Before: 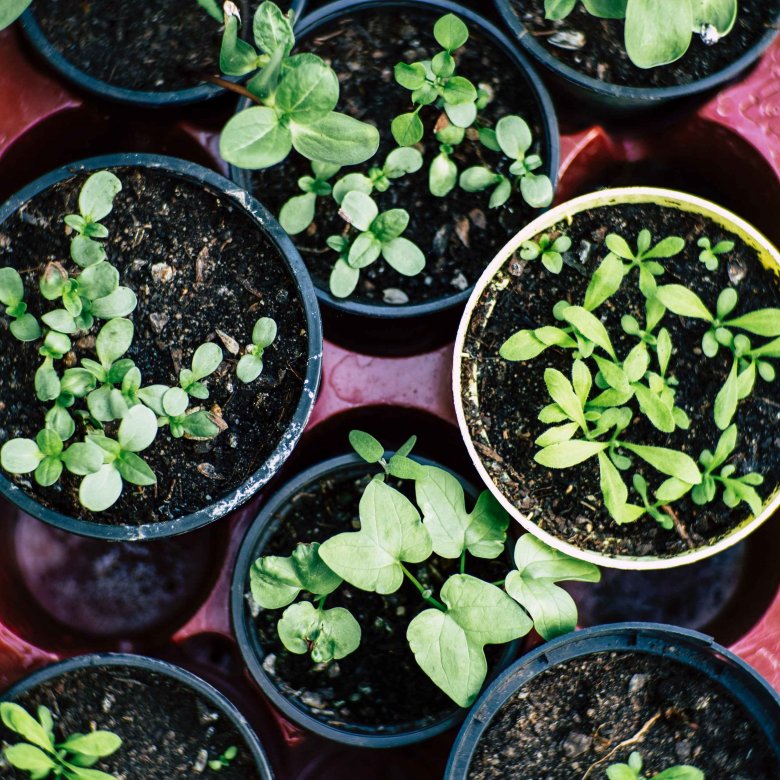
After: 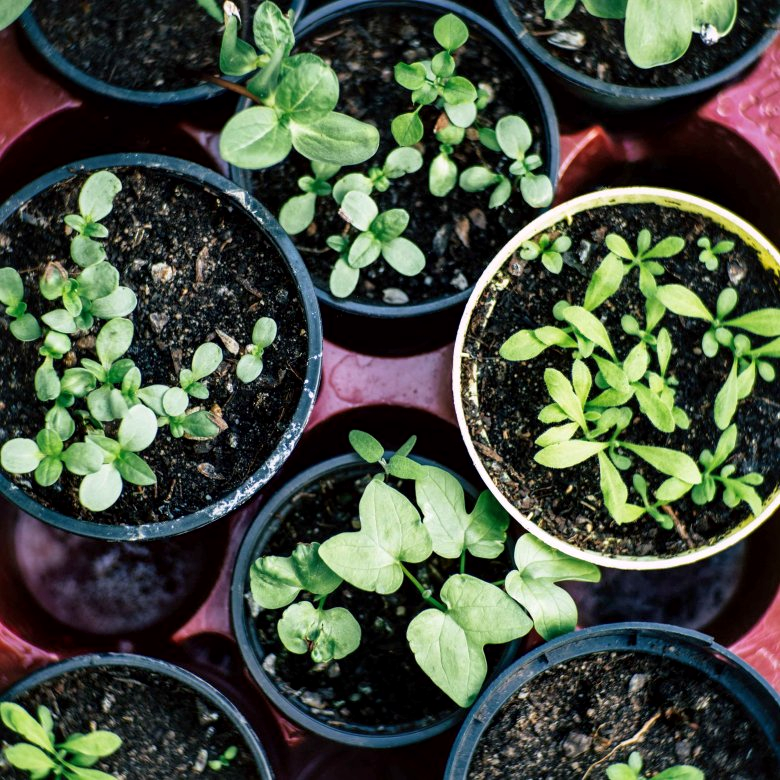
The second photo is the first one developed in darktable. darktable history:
local contrast: mode bilateral grid, contrast 20, coarseness 50, detail 148%, midtone range 0.2
